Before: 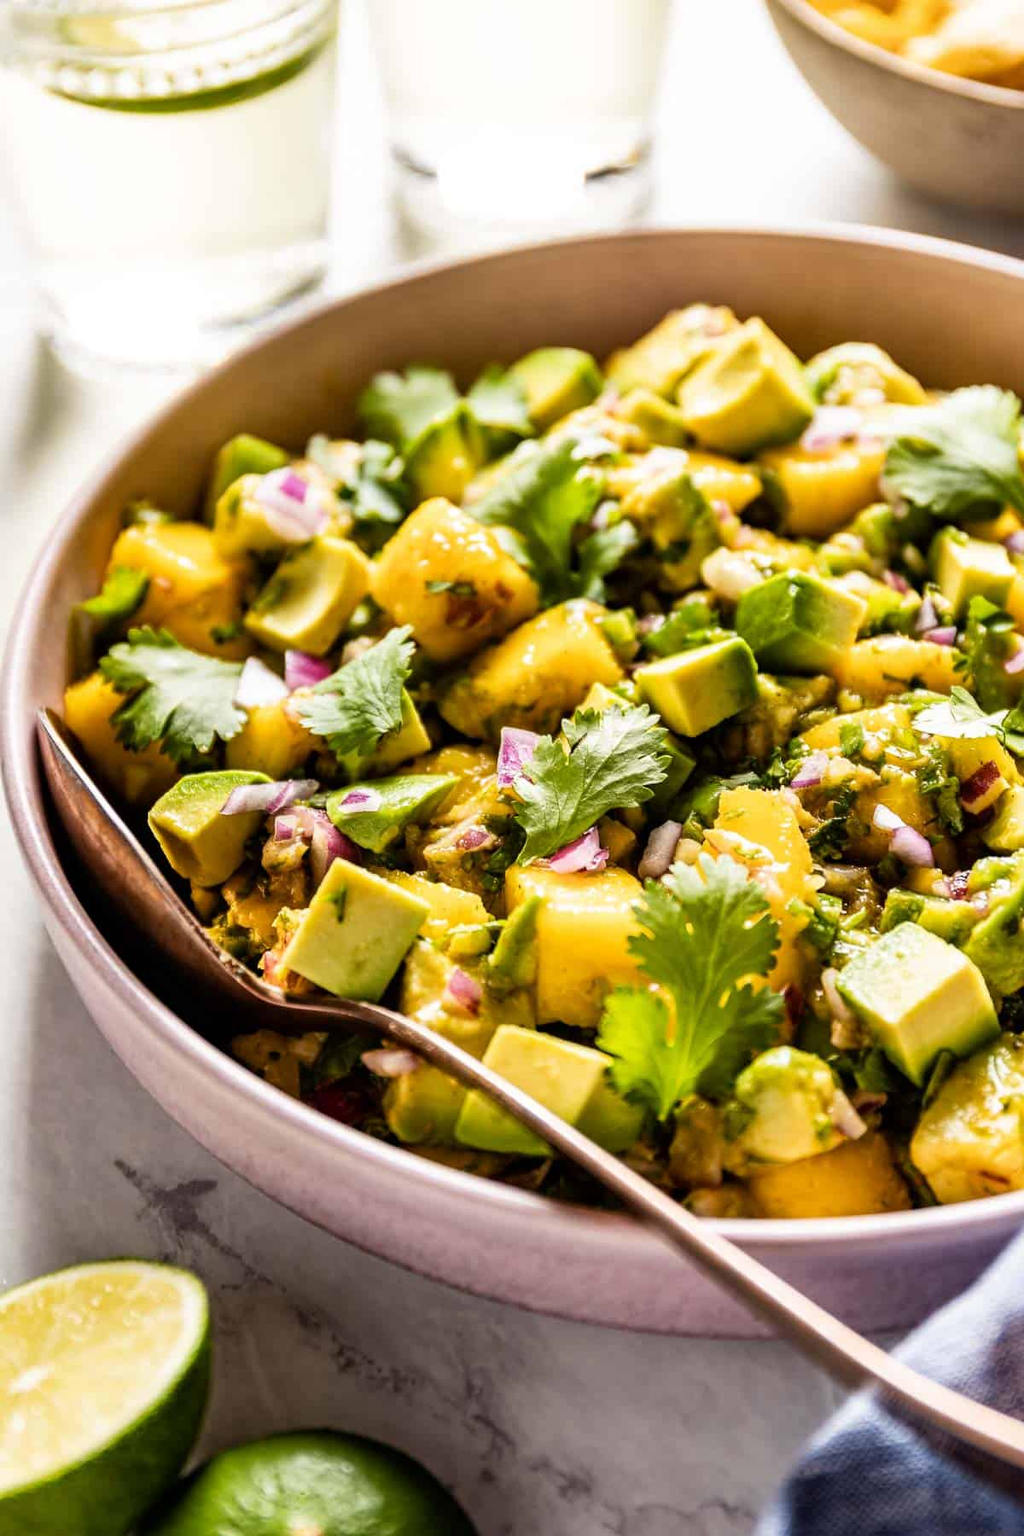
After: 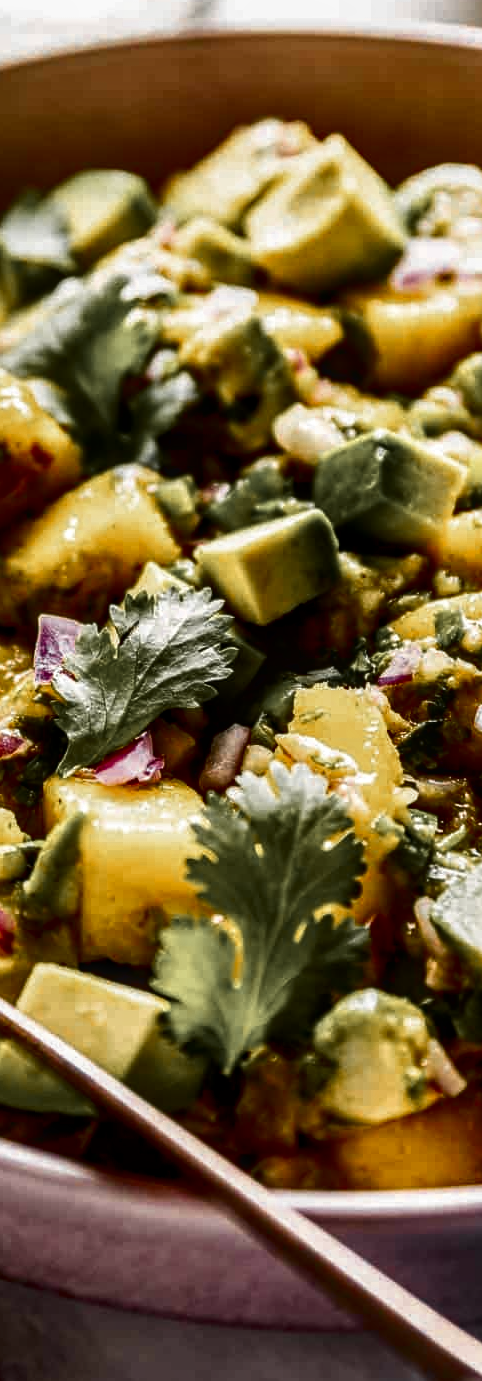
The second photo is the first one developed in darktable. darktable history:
tone equalizer: on, module defaults
crop: left 45.794%, top 13.248%, right 14.011%, bottom 9.986%
local contrast: on, module defaults
contrast brightness saturation: contrast 0.087, brightness -0.589, saturation 0.171
color zones: curves: ch0 [(0, 0.447) (0.184, 0.543) (0.323, 0.476) (0.429, 0.445) (0.571, 0.443) (0.714, 0.451) (0.857, 0.452) (1, 0.447)]; ch1 [(0, 0.464) (0.176, 0.46) (0.287, 0.177) (0.429, 0.002) (0.571, 0) (0.714, 0) (0.857, 0) (1, 0.464)]
